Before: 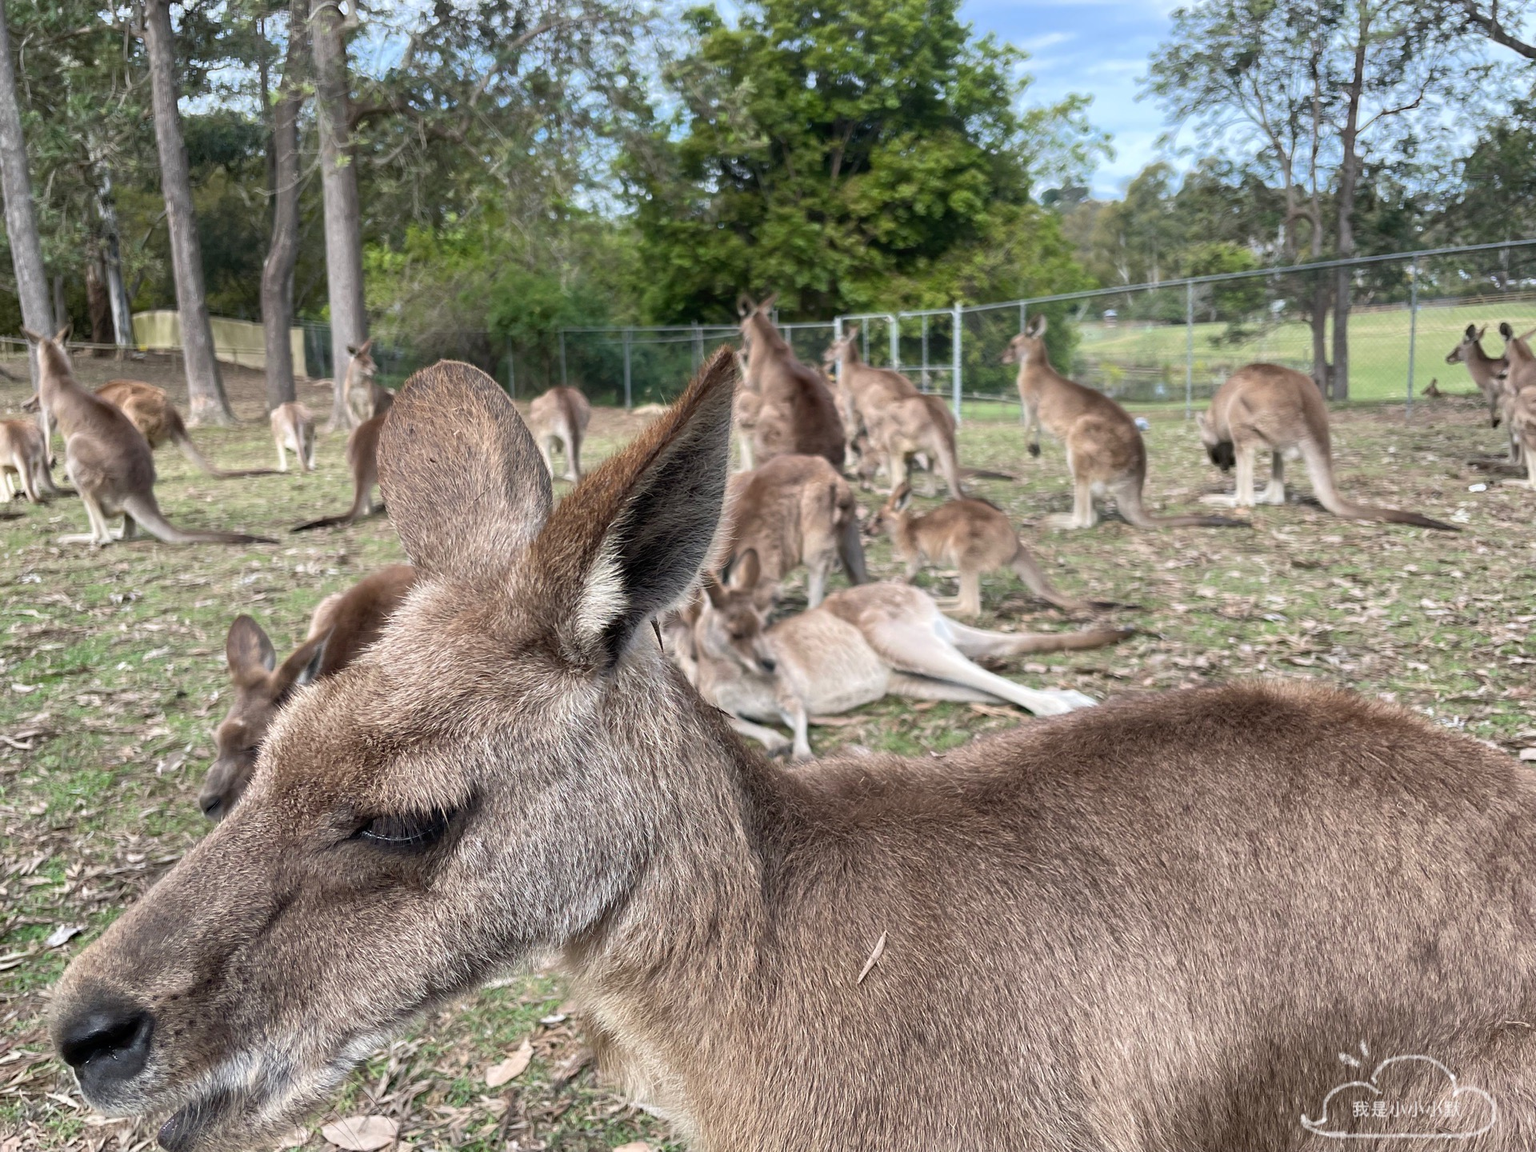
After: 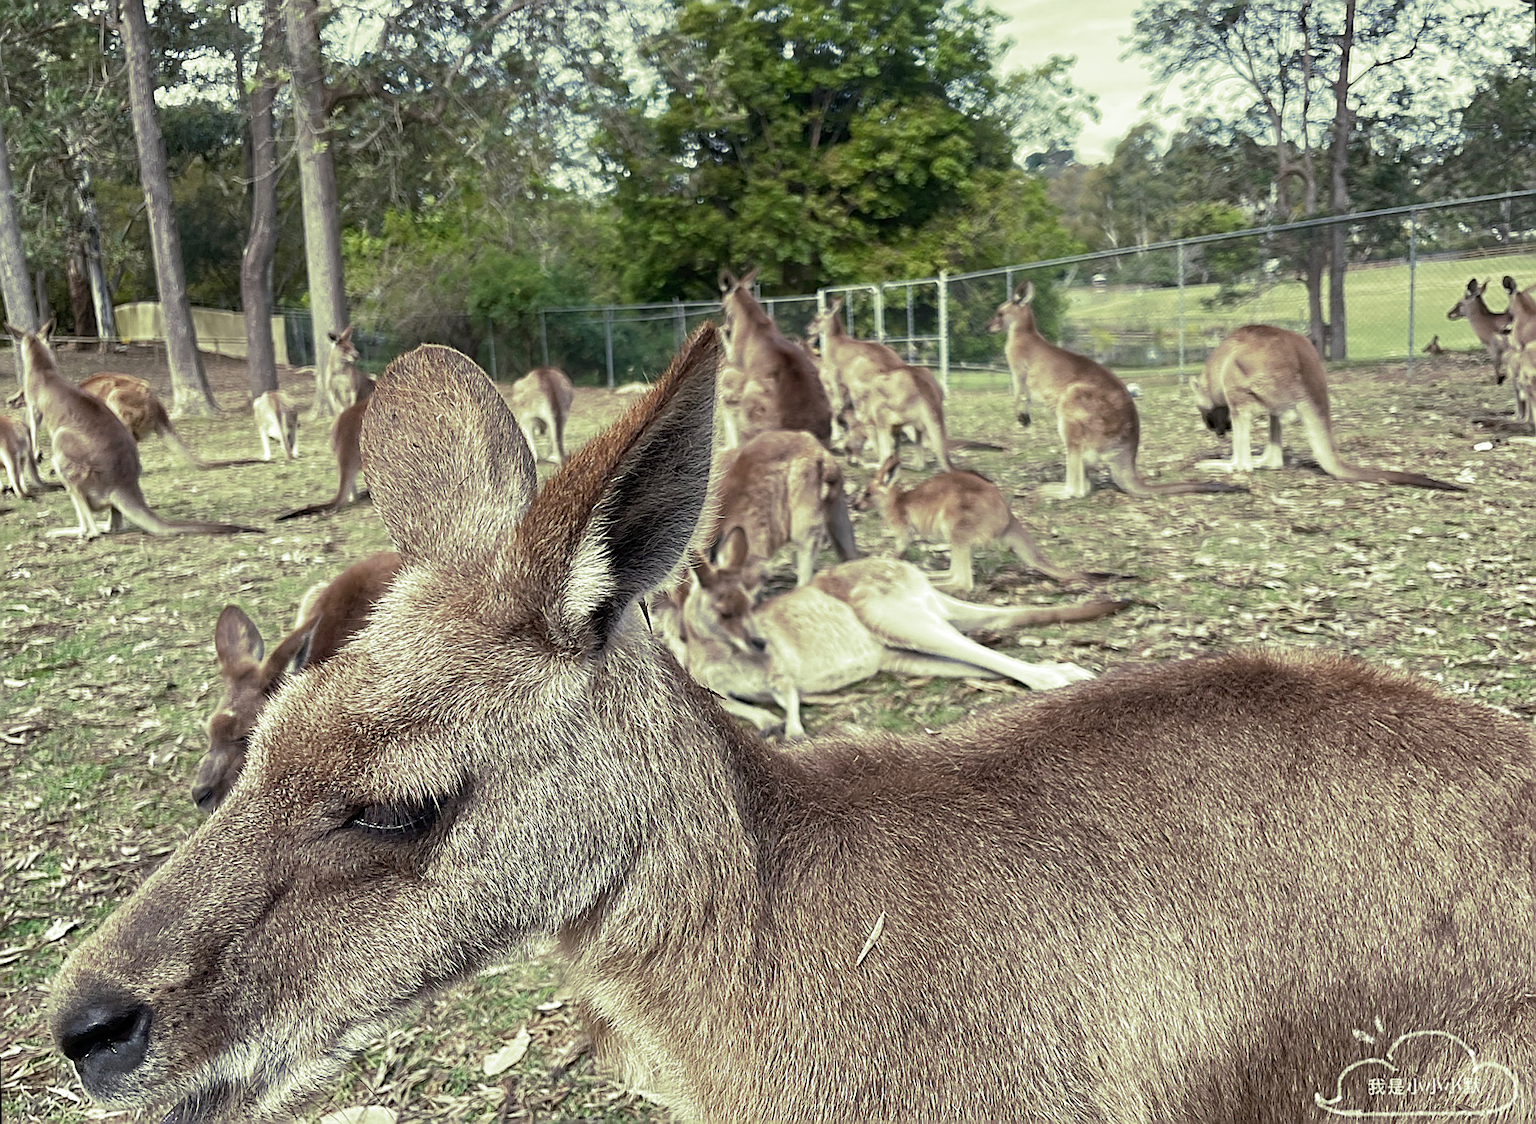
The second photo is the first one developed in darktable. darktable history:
rotate and perspective: rotation -1.32°, lens shift (horizontal) -0.031, crop left 0.015, crop right 0.985, crop top 0.047, crop bottom 0.982
split-toning: shadows › hue 290.82°, shadows › saturation 0.34, highlights › saturation 0.38, balance 0, compress 50%
sharpen: amount 0.901
